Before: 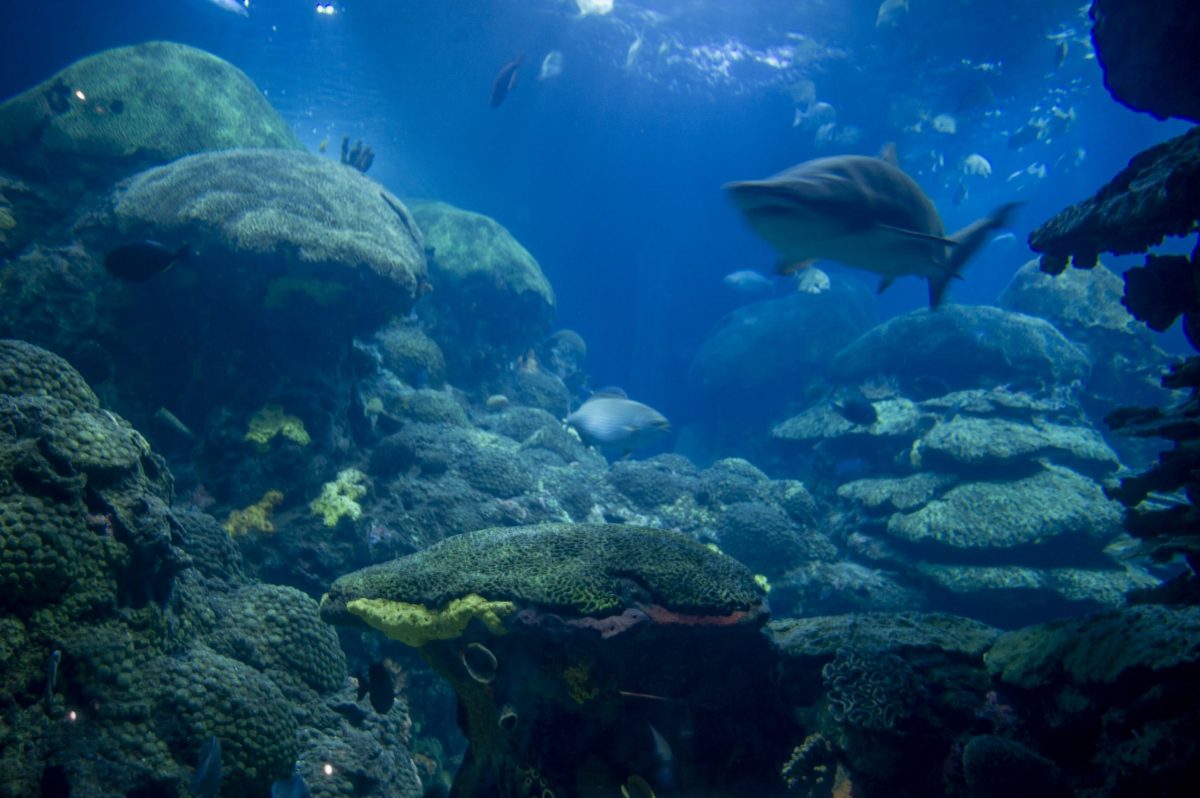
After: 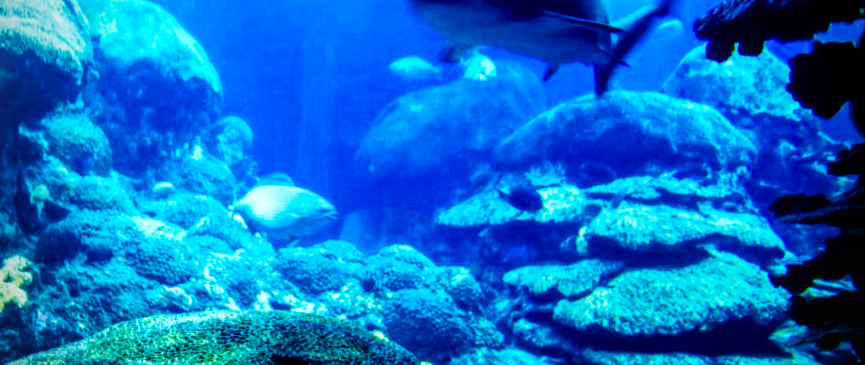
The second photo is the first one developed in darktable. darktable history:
crop and rotate: left 27.865%, top 26.926%, bottom 27.227%
local contrast: on, module defaults
base curve: curves: ch0 [(0, 0) (0, 0.001) (0.001, 0.001) (0.004, 0.002) (0.007, 0.004) (0.015, 0.013) (0.033, 0.045) (0.052, 0.096) (0.075, 0.17) (0.099, 0.241) (0.163, 0.42) (0.219, 0.55) (0.259, 0.616) (0.327, 0.722) (0.365, 0.765) (0.522, 0.873) (0.547, 0.881) (0.689, 0.919) (0.826, 0.952) (1, 1)], preserve colors none
color balance rgb: linear chroma grading › global chroma 8.898%, perceptual saturation grading › global saturation 20%, perceptual saturation grading › highlights -25.033%, perceptual saturation grading › shadows 24.815%, perceptual brilliance grading › mid-tones 9.652%, perceptual brilliance grading › shadows 15.623%, global vibrance 26.738%, contrast 6.062%
contrast brightness saturation: contrast 0.187, brightness -0.102, saturation 0.214
vignetting: center (0.034, -0.097), unbound false
exposure: black level correction 0.01, exposure 0.008 EV, compensate exposure bias true, compensate highlight preservation false
